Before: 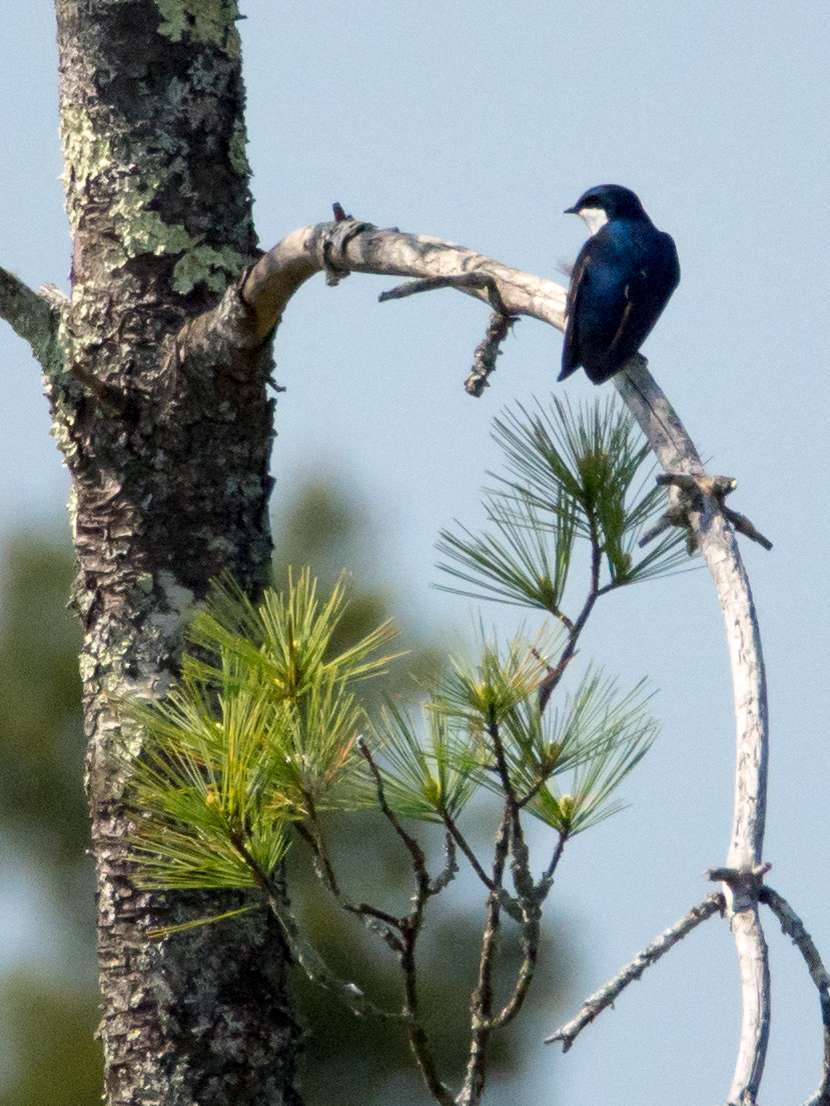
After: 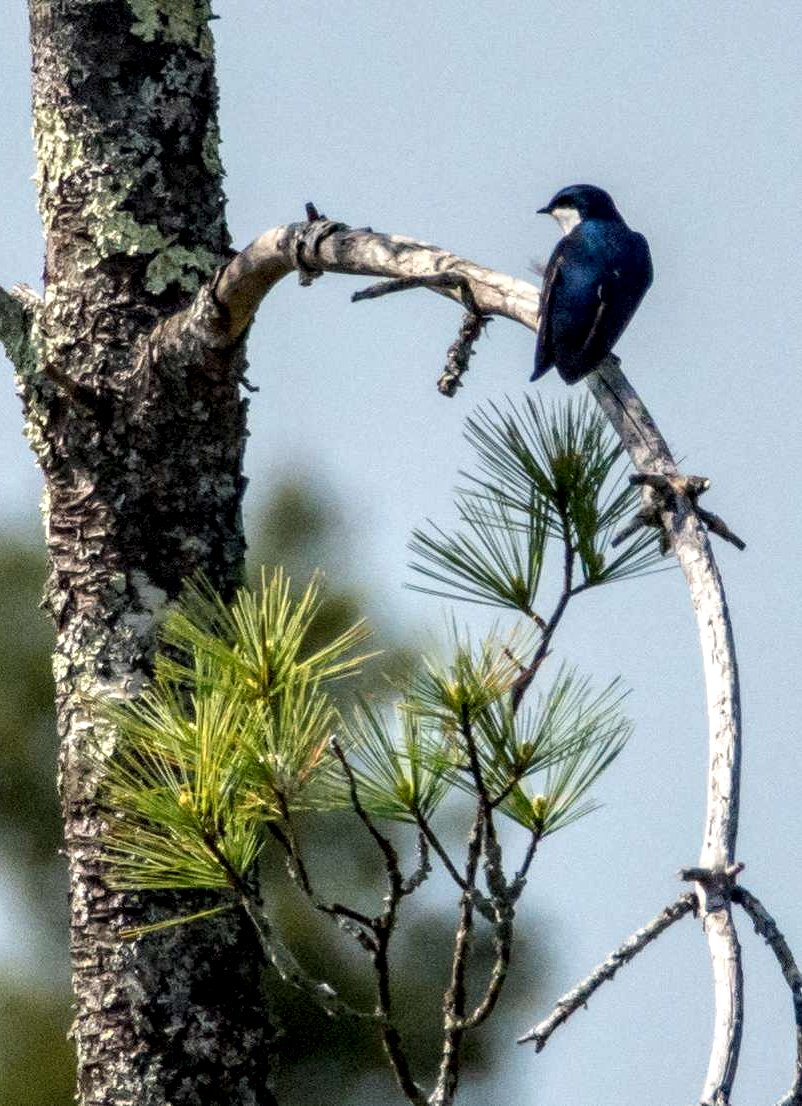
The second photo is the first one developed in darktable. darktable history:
local contrast: detail 160%
crop and rotate: left 3.295%
